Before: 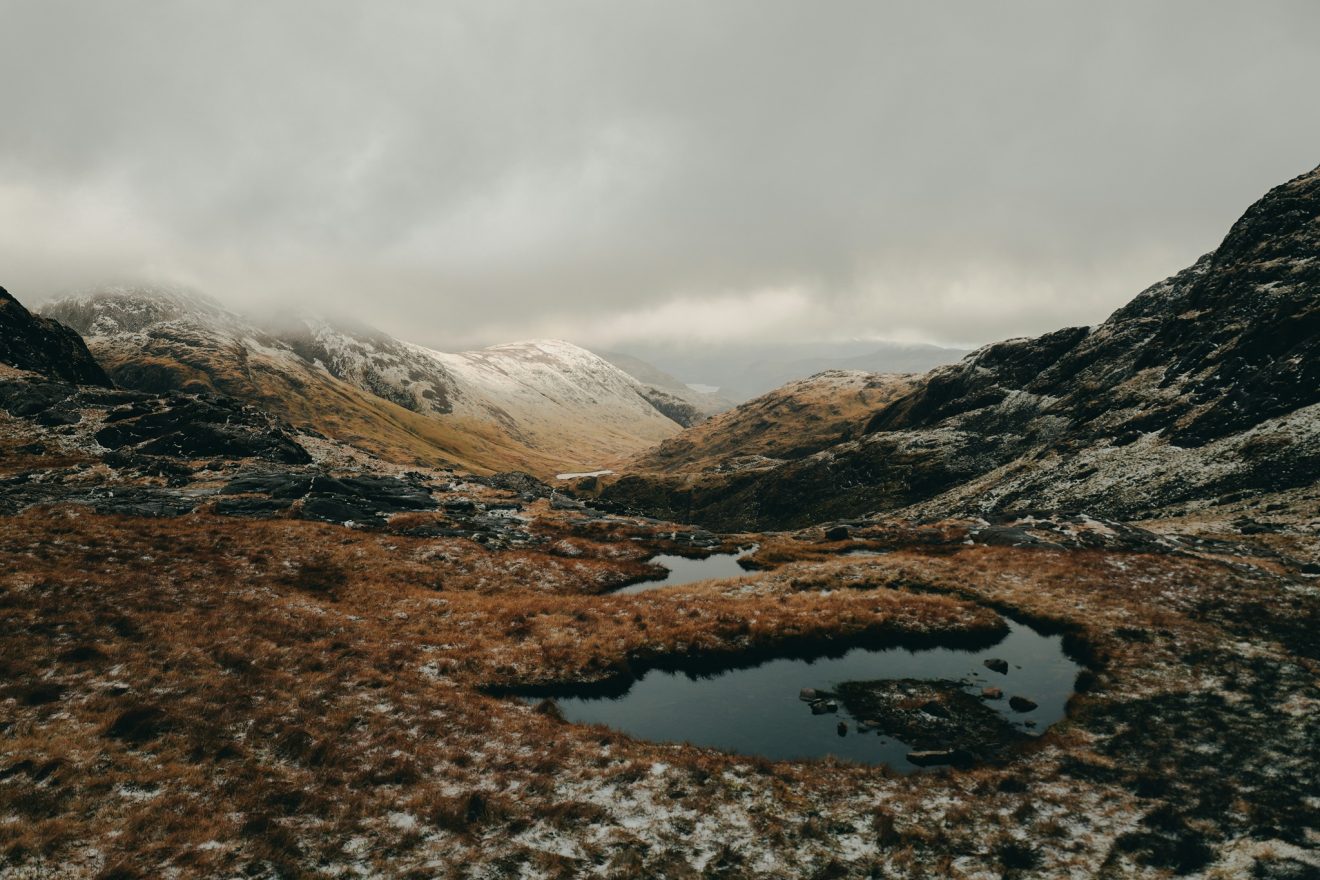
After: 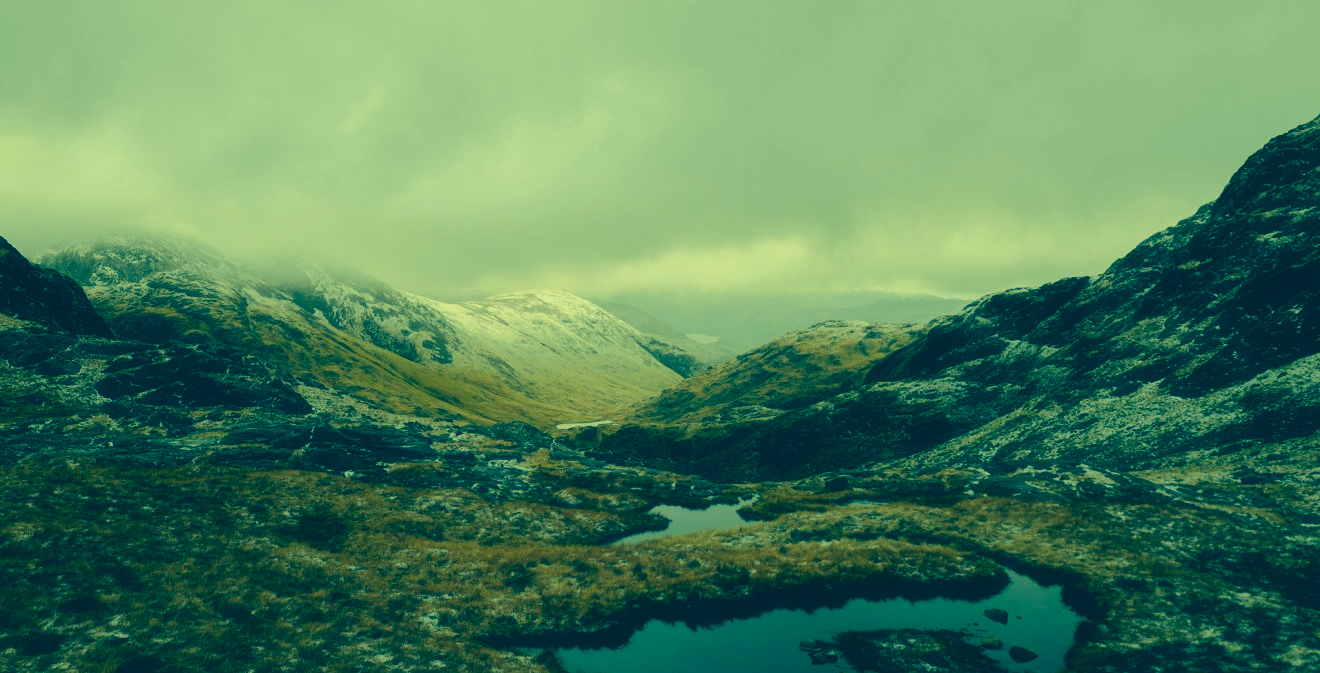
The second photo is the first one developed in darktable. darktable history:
crop: top 5.692%, bottom 17.74%
haze removal: strength -0.104, compatibility mode true, adaptive false
color correction: highlights a* -15.86, highlights b* 39.85, shadows a* -39.83, shadows b* -25.6
